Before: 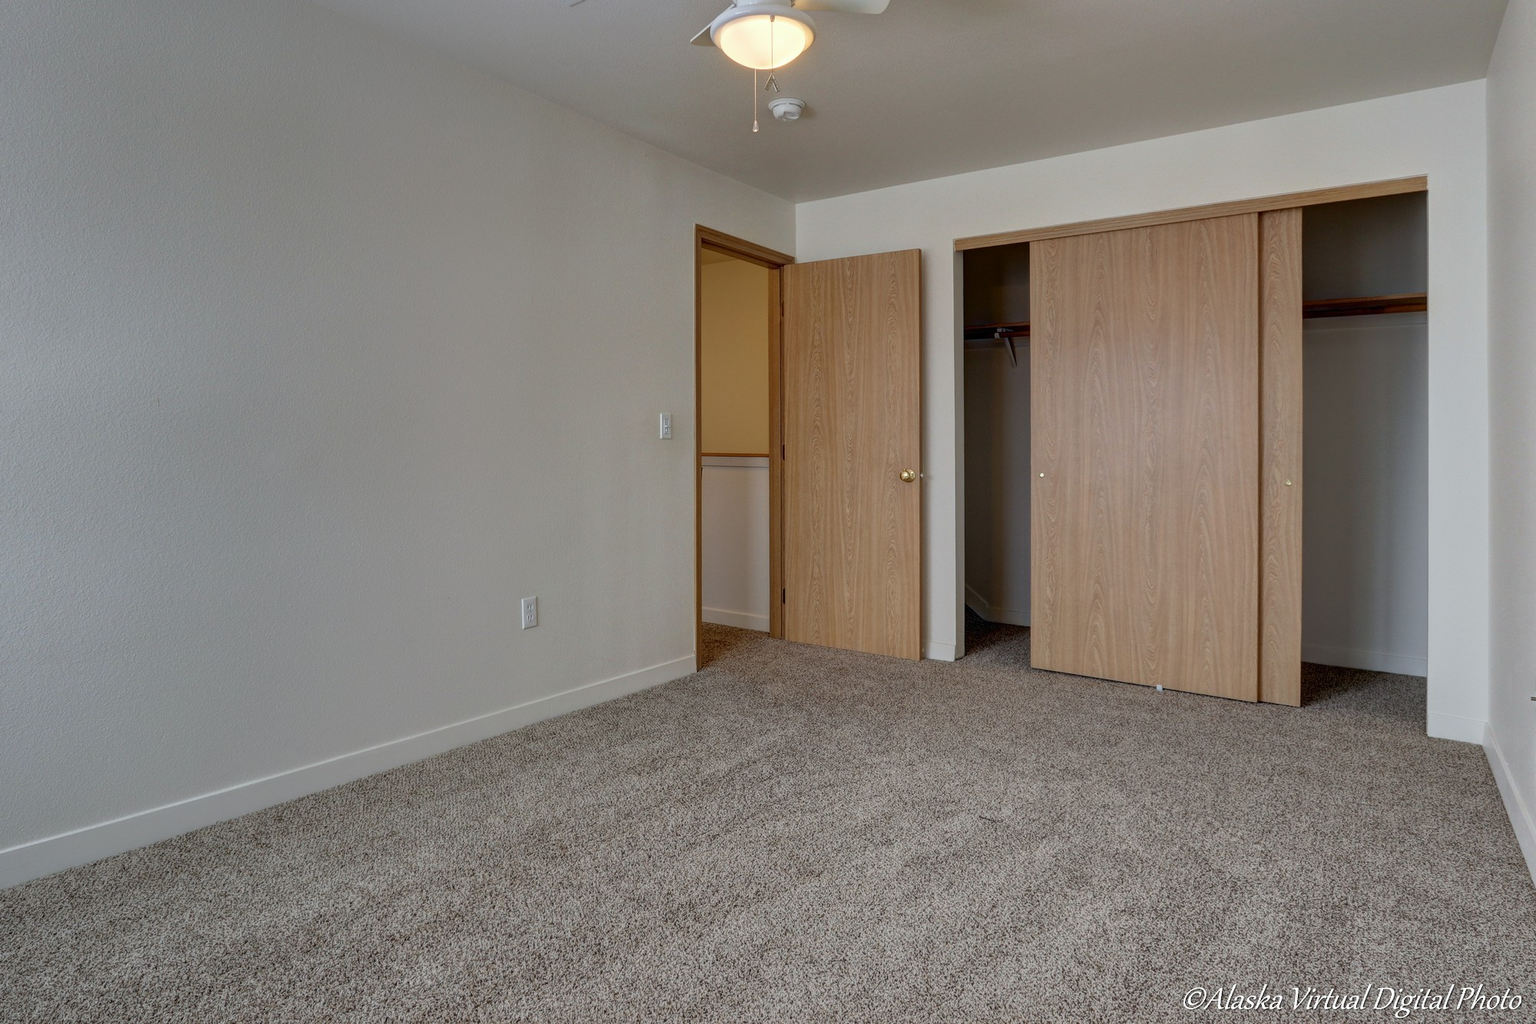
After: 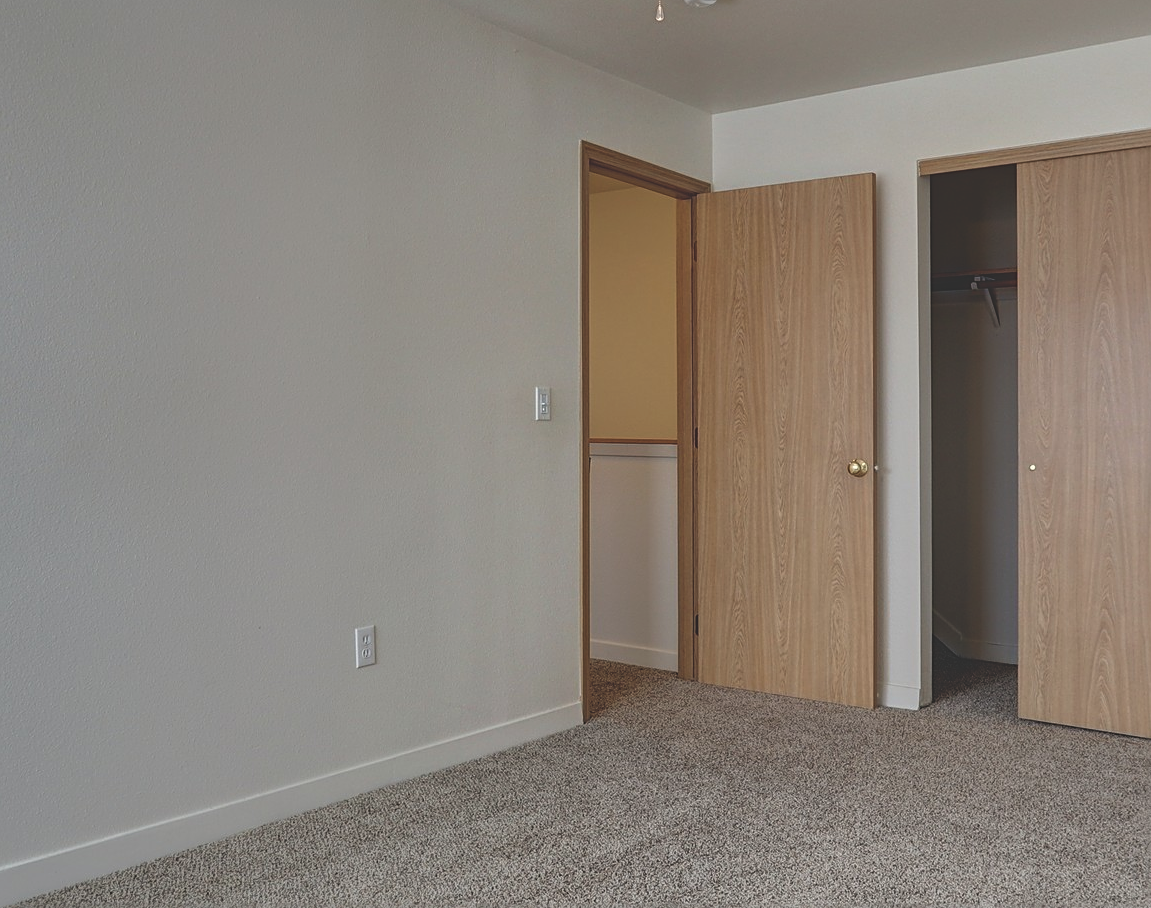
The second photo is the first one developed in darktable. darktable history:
sharpen: on, module defaults
exposure: black level correction -0.028, compensate exposure bias true, compensate highlight preservation false
shadows and highlights: shadows 37.33, highlights -27.76, soften with gaussian
crop: left 16.228%, top 11.392%, right 26.218%, bottom 20.423%
